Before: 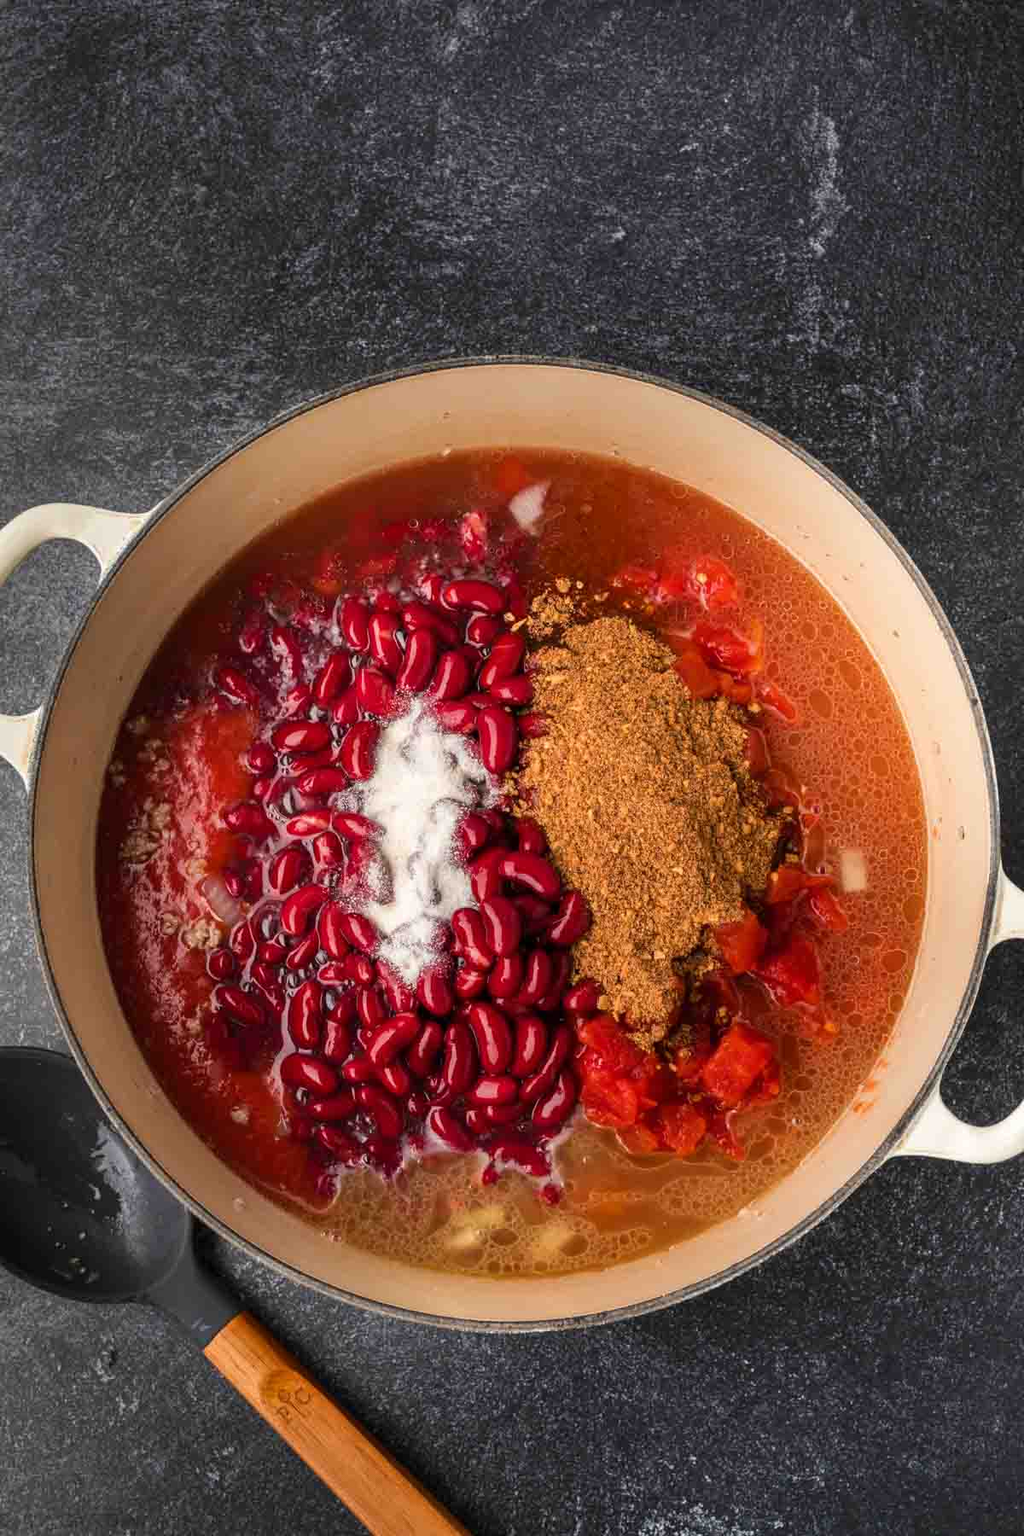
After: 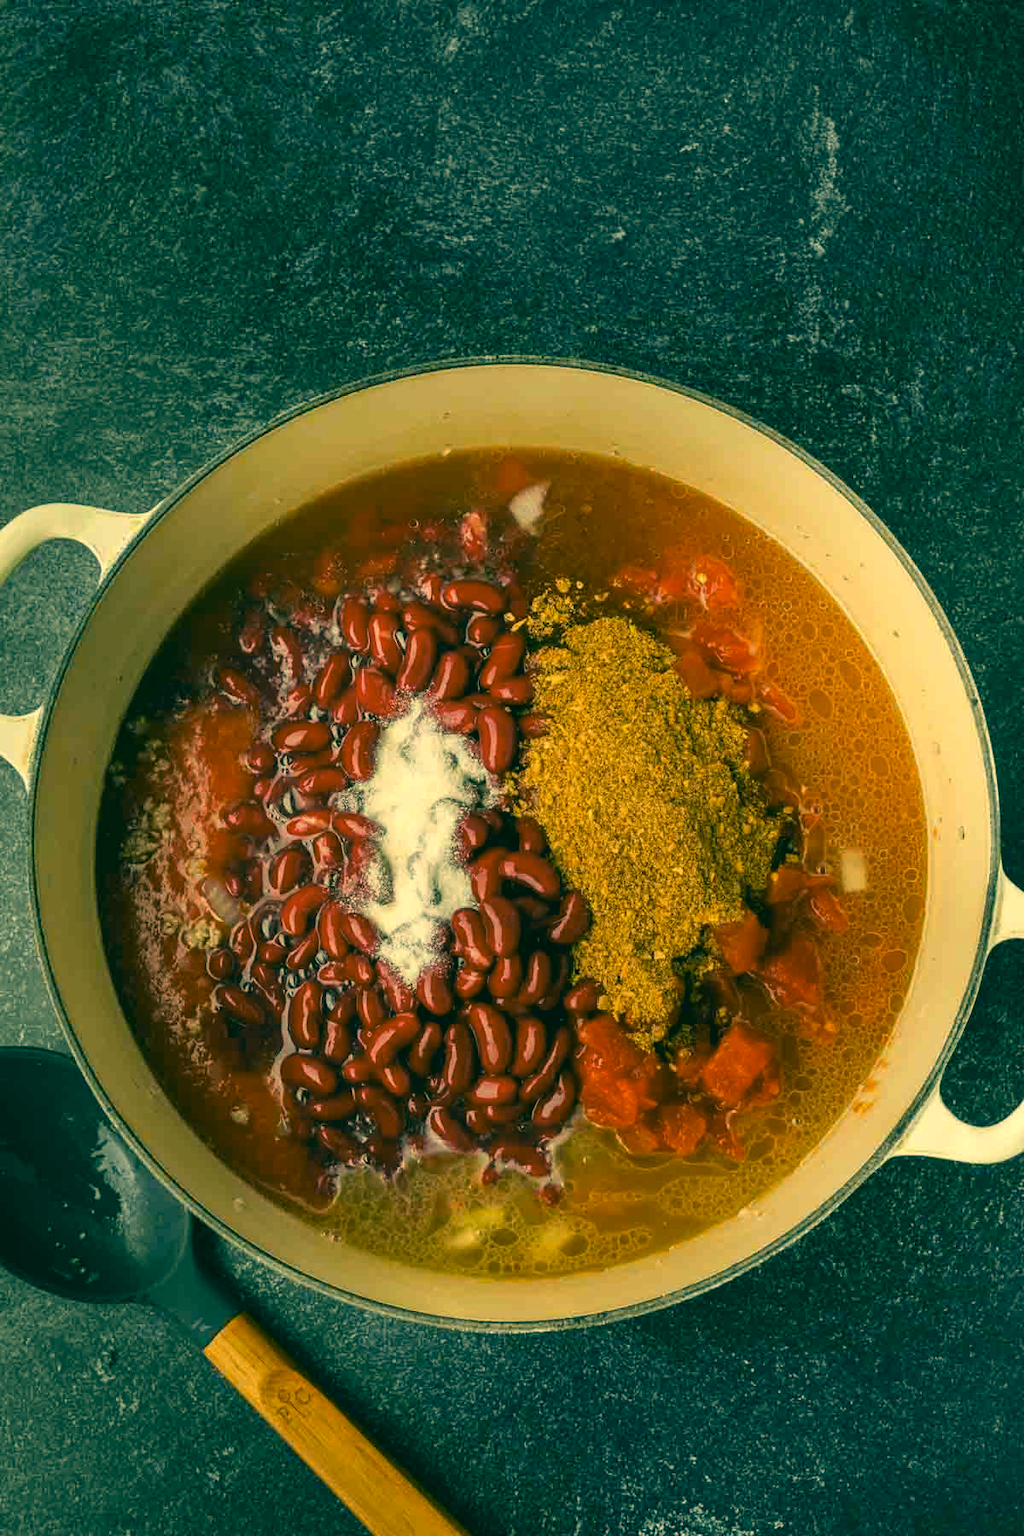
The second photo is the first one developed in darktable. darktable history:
color correction: highlights a* 2.12, highlights b* 34.64, shadows a* -36.96, shadows b* -5.83
